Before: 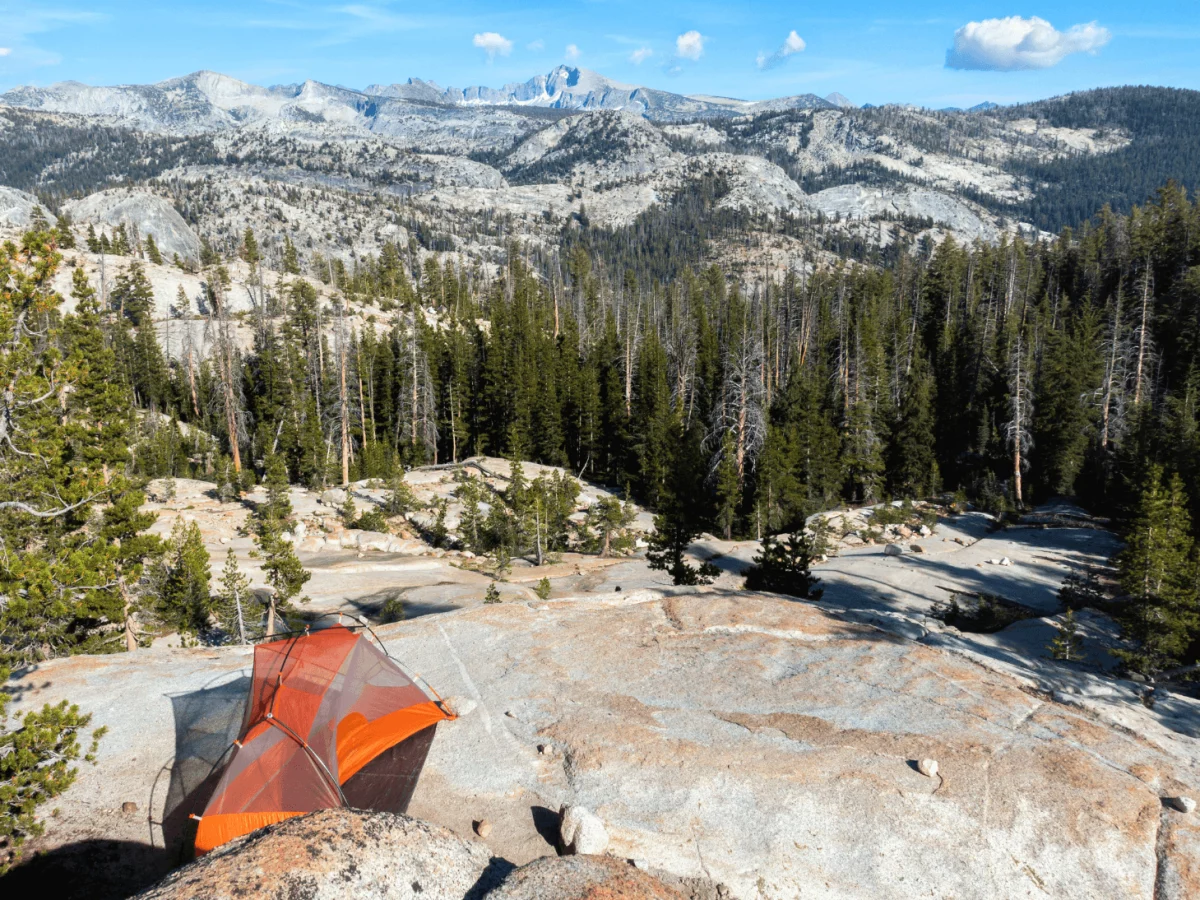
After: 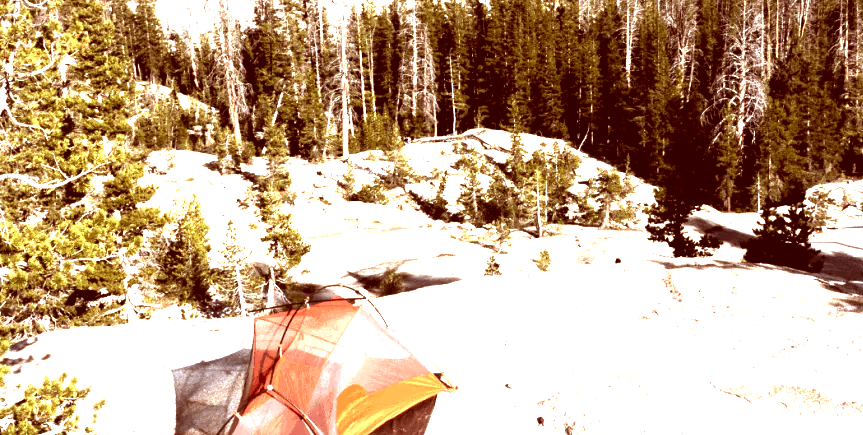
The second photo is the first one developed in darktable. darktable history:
exposure: exposure 1 EV, compensate exposure bias true, compensate highlight preservation false
levels: levels [0.044, 0.475, 0.791]
color correction: highlights a* 9.12, highlights b* 8.97, shadows a* 39.5, shadows b* 39.71, saturation 0.785
crop: top 36.541%, right 28.083%, bottom 14.89%
